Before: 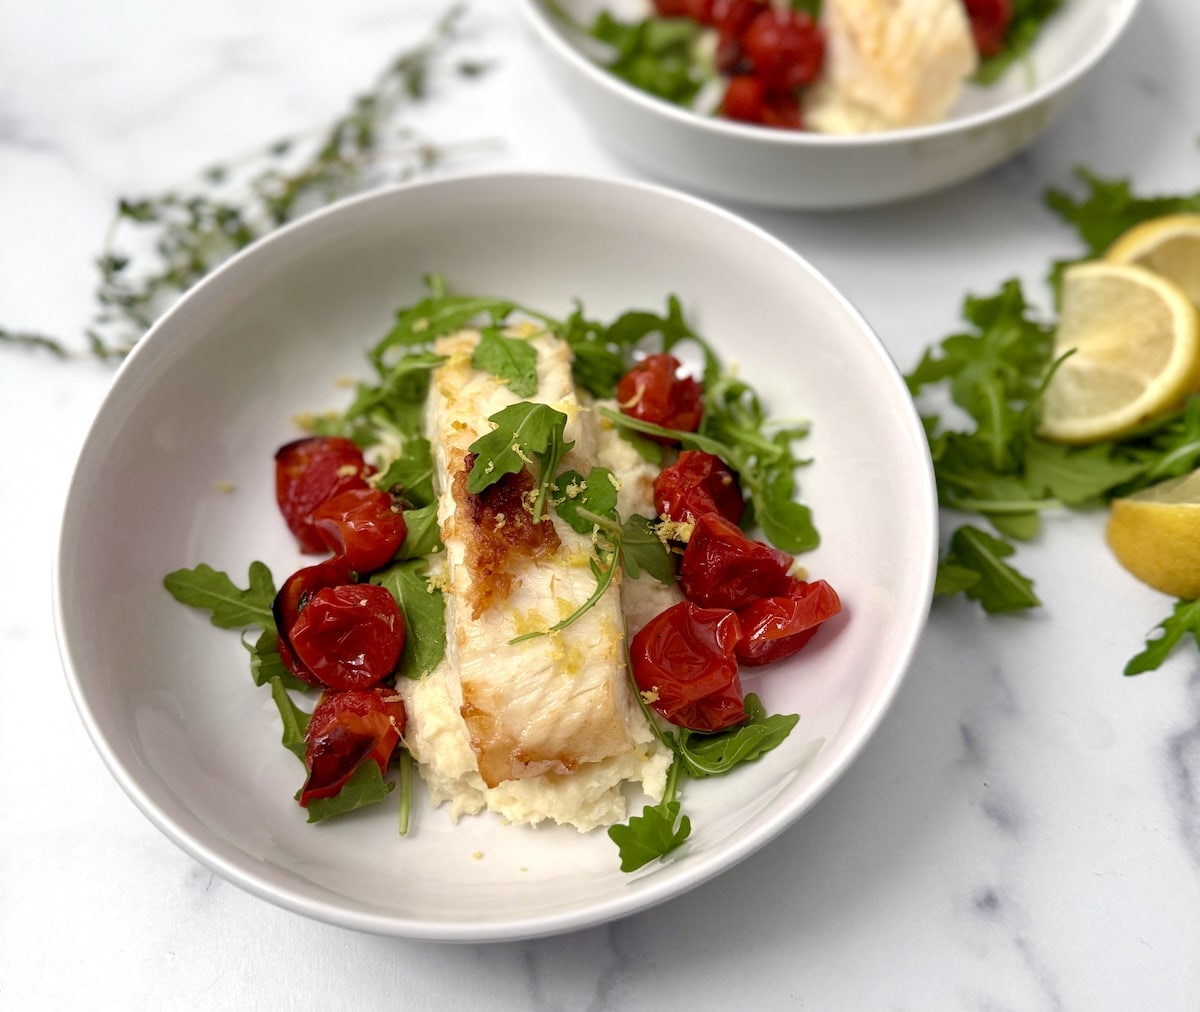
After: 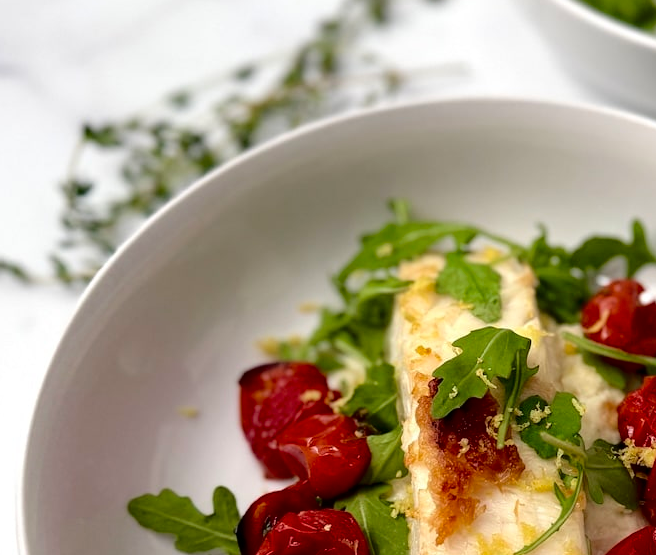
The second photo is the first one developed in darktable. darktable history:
crop and rotate: left 3.047%, top 7.509%, right 42.236%, bottom 37.598%
fill light: exposure -2 EV, width 8.6
